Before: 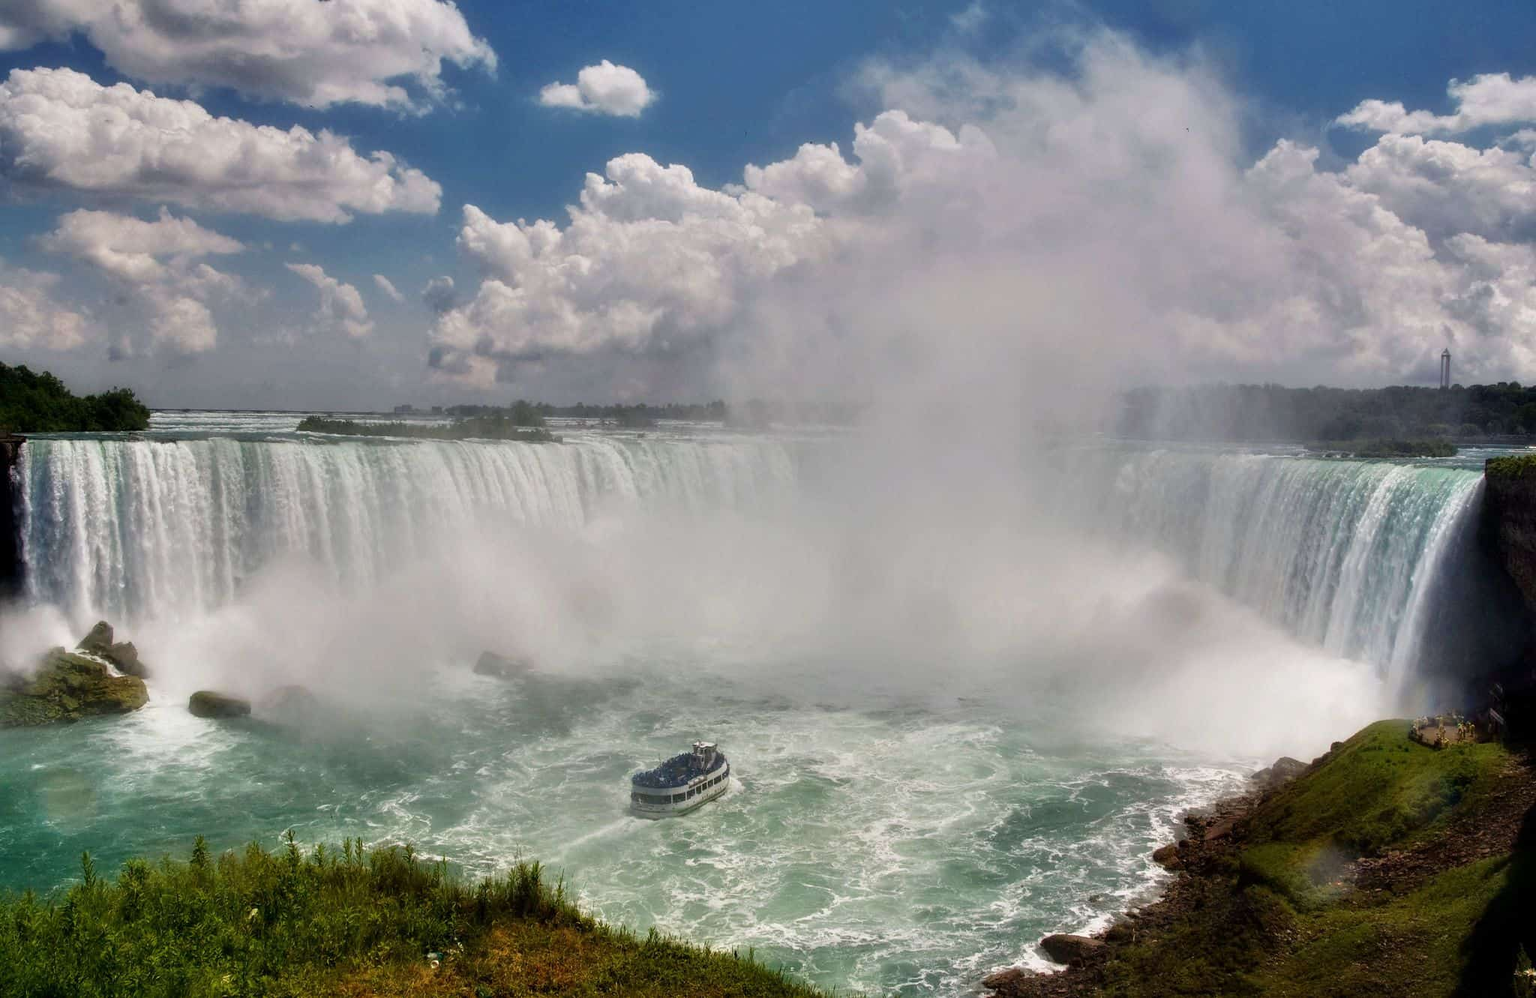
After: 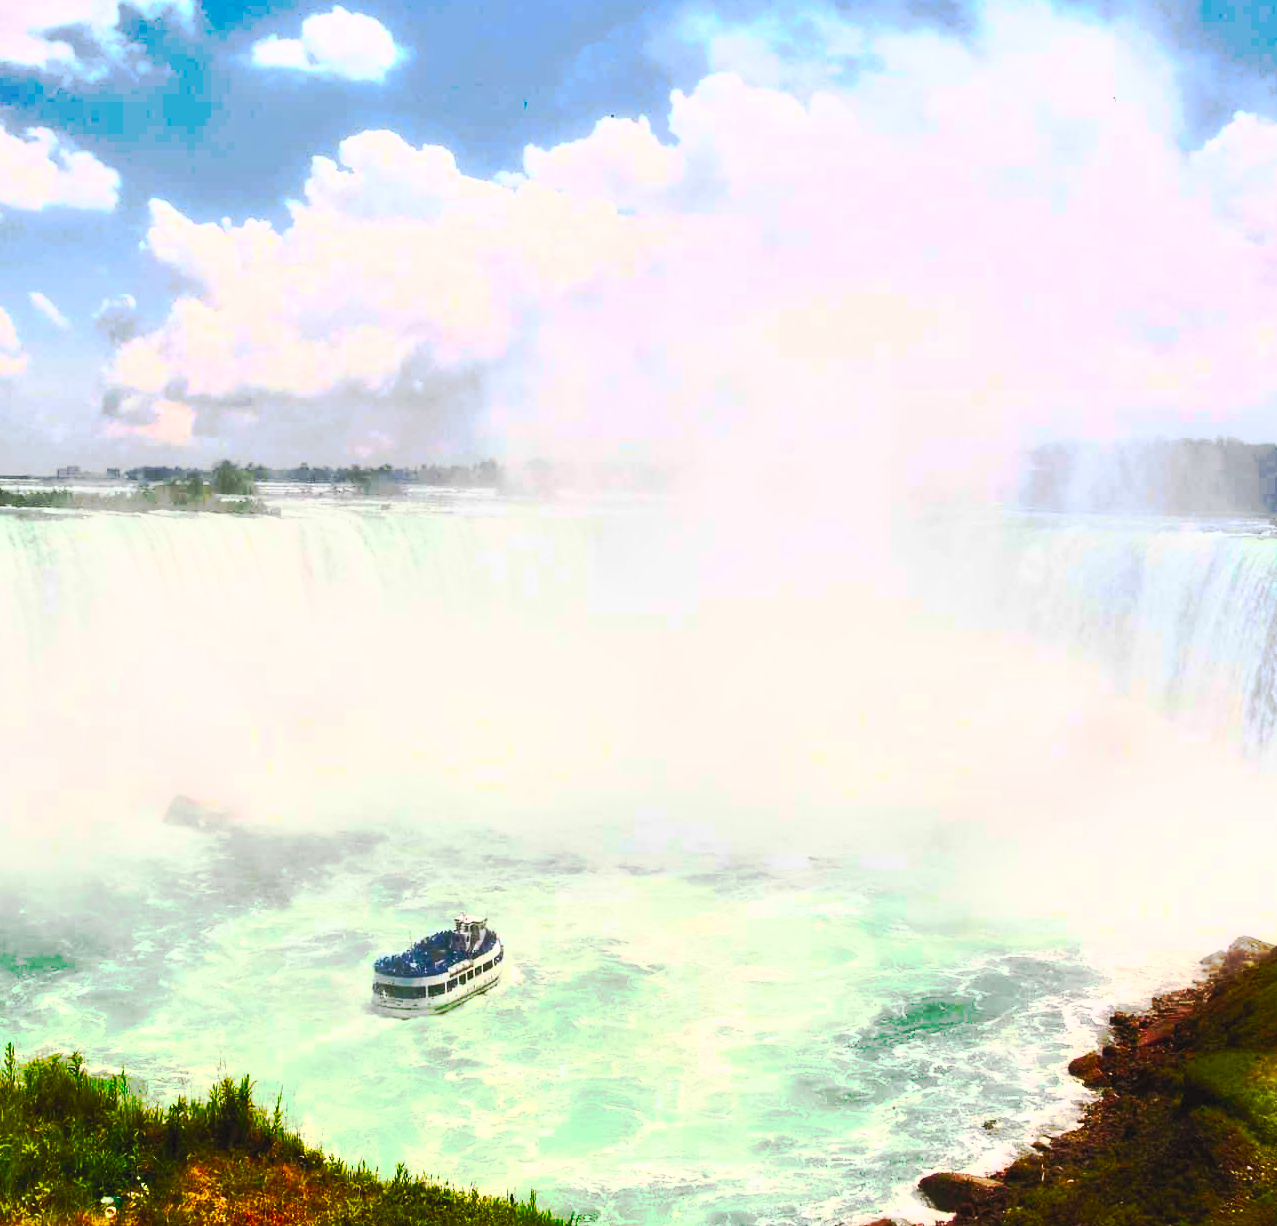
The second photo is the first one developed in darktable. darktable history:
crop and rotate: left 22.918%, top 5.629%, right 14.711%, bottom 2.247%
tone curve: curves: ch0 [(0, 0) (0.003, 0.015) (0.011, 0.019) (0.025, 0.025) (0.044, 0.039) (0.069, 0.053) (0.1, 0.076) (0.136, 0.107) (0.177, 0.143) (0.224, 0.19) (0.277, 0.253) (0.335, 0.32) (0.399, 0.412) (0.468, 0.524) (0.543, 0.668) (0.623, 0.717) (0.709, 0.769) (0.801, 0.82) (0.898, 0.865) (1, 1)], preserve colors none
contrast brightness saturation: contrast 1, brightness 1, saturation 1
